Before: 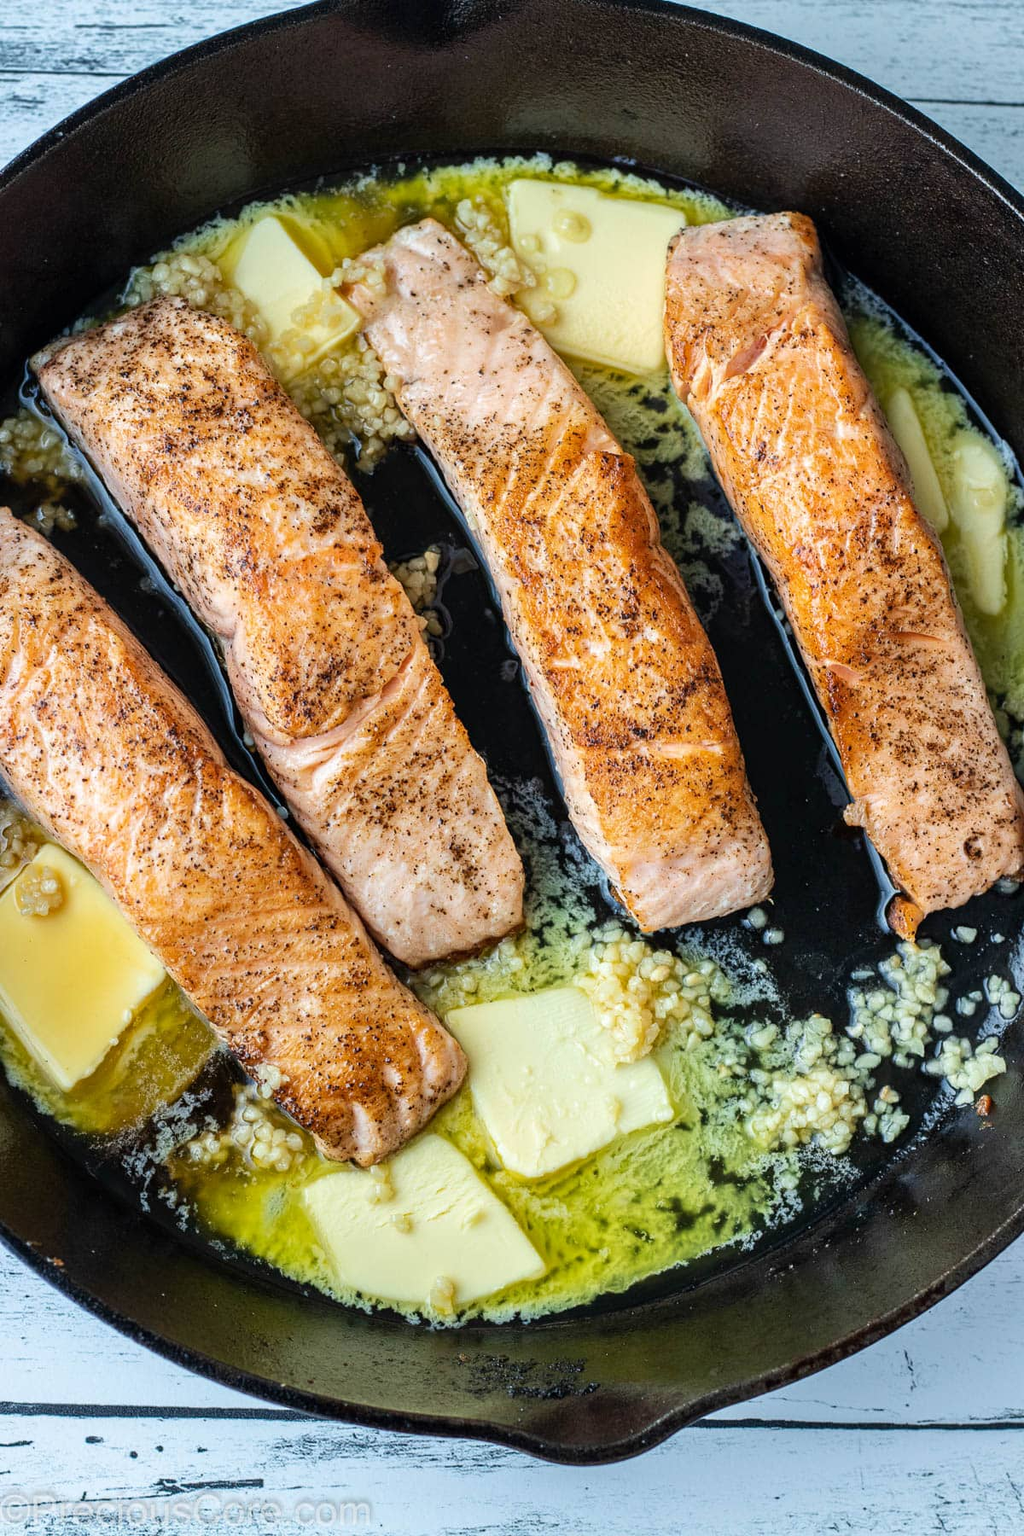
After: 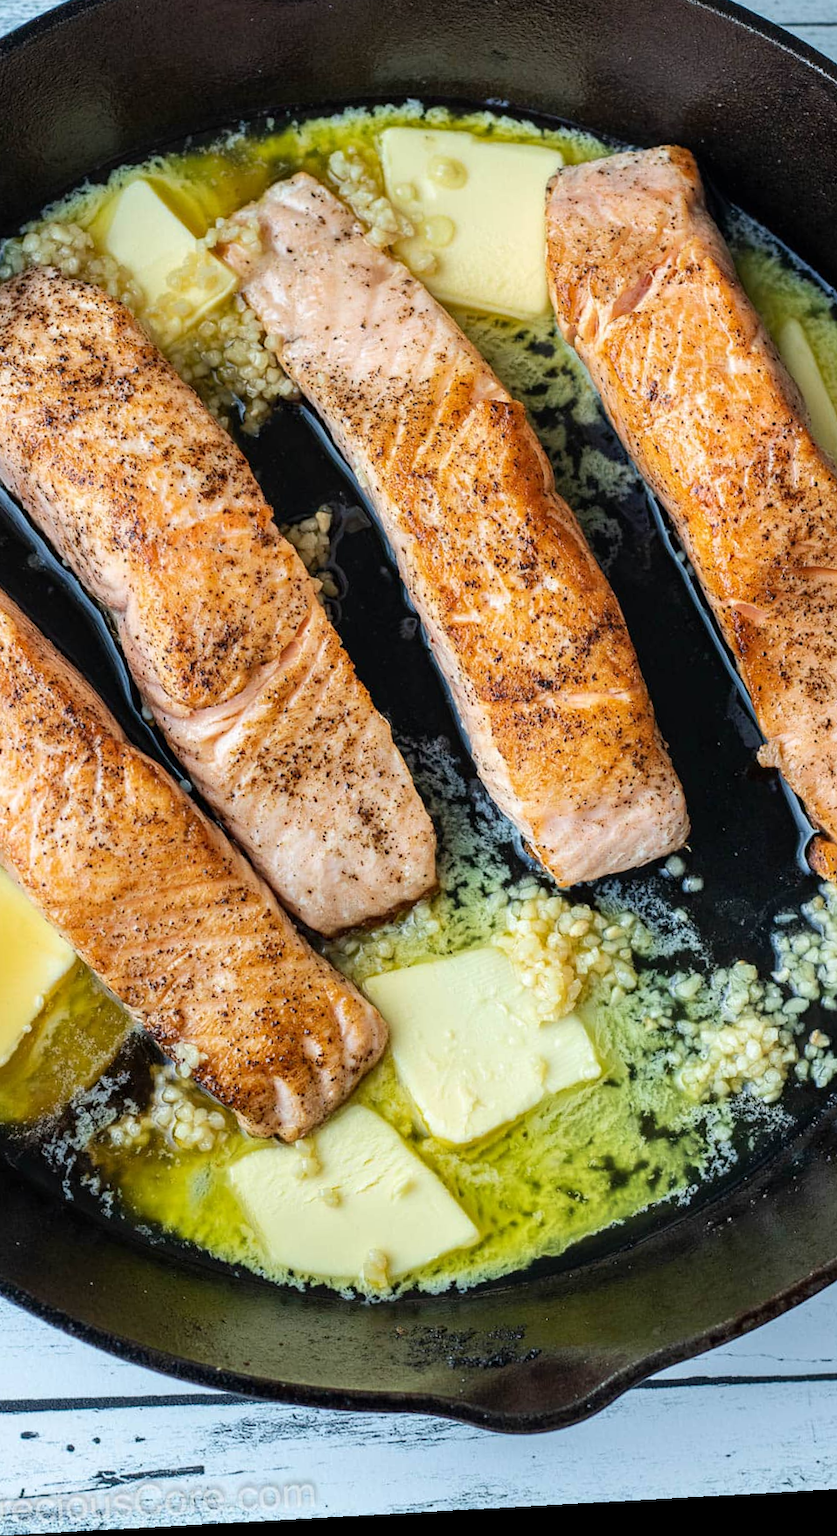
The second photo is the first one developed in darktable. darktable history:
rotate and perspective: rotation -3.18°, automatic cropping off
crop and rotate: left 13.15%, top 5.251%, right 12.609%
